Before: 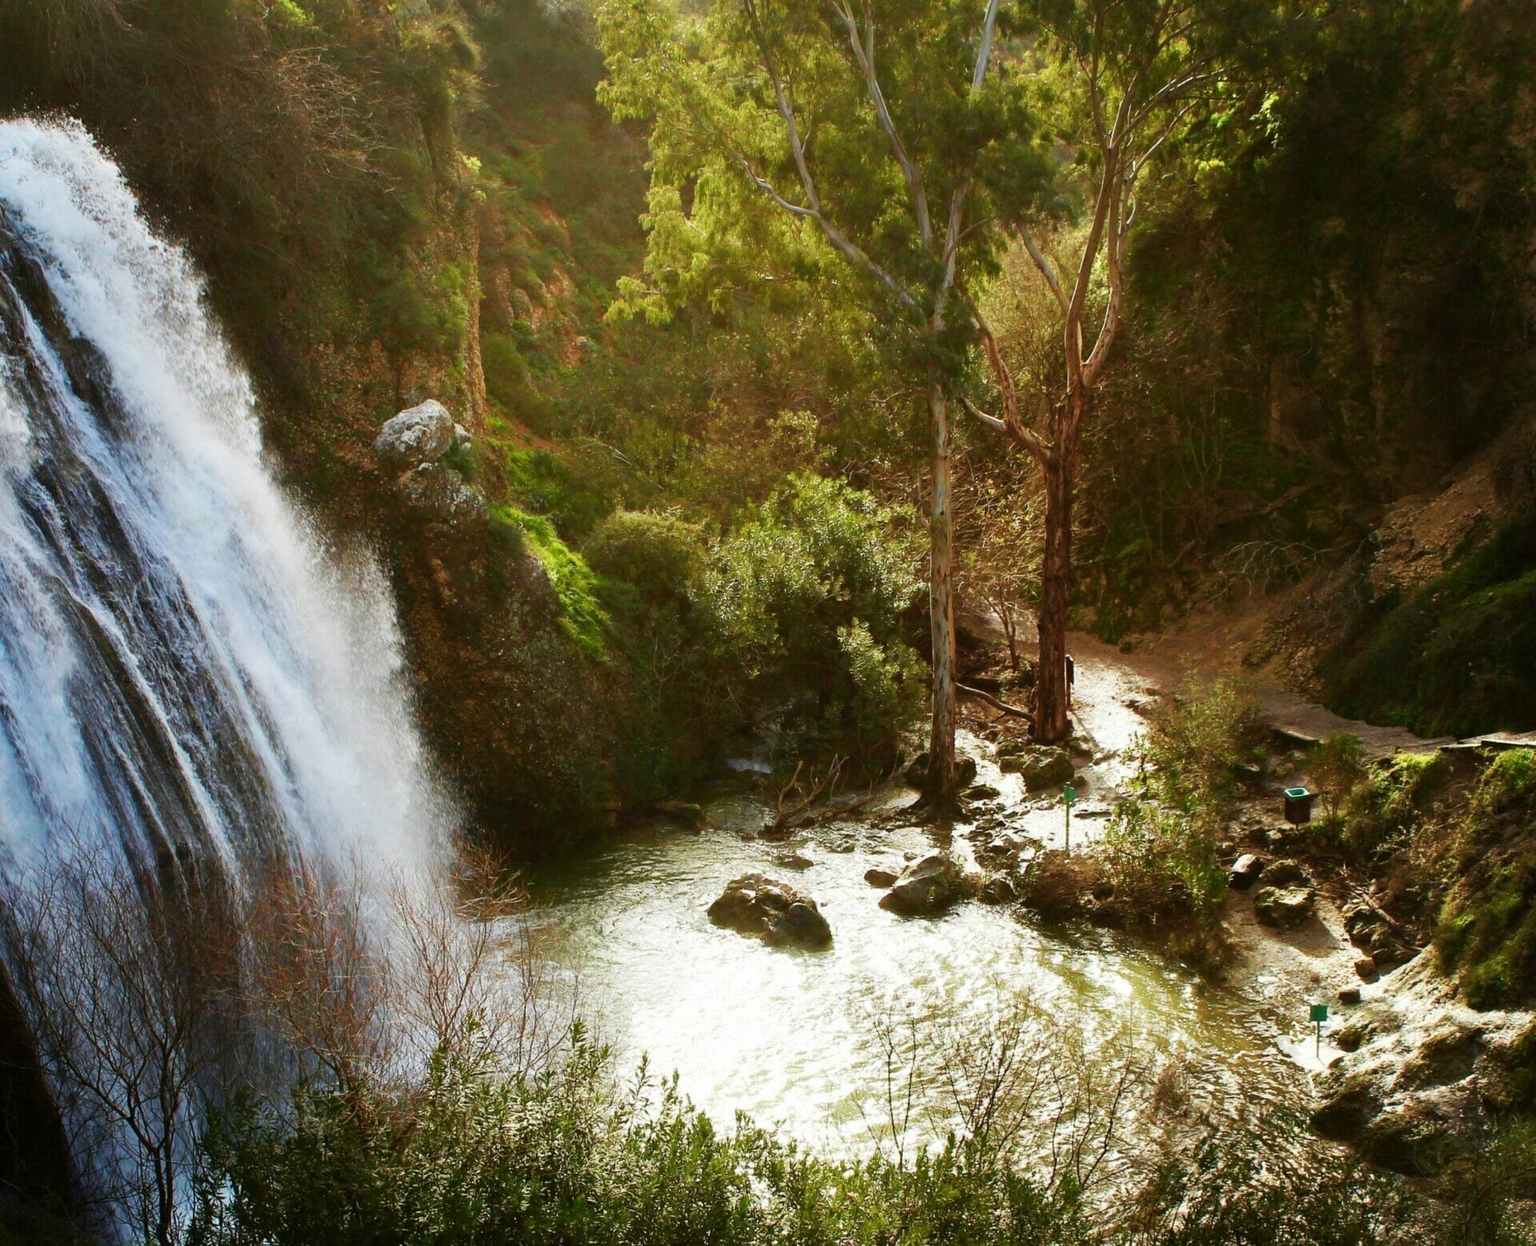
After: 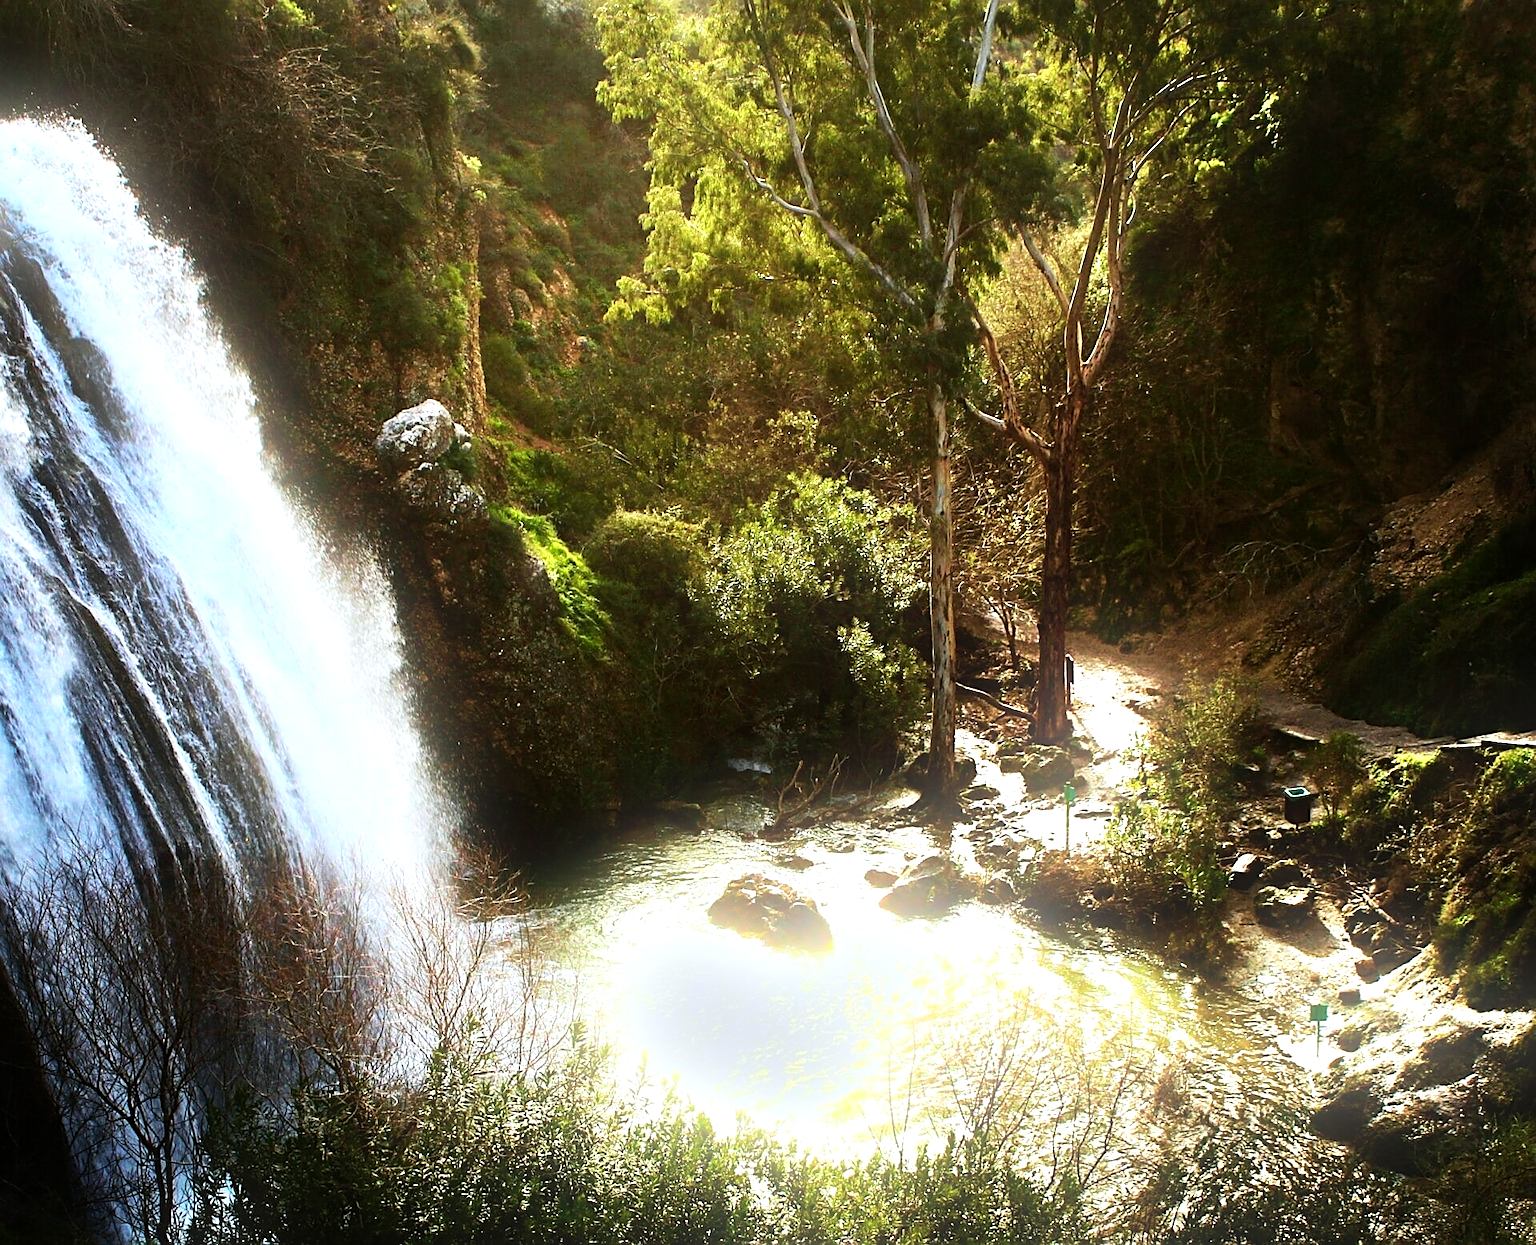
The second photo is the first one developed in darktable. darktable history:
sharpen: on, module defaults
bloom: size 13.65%, threshold 98.39%, strength 4.82%
white balance: red 0.98, blue 1.034
tone equalizer: -8 EV -1.08 EV, -7 EV -1.01 EV, -6 EV -0.867 EV, -5 EV -0.578 EV, -3 EV 0.578 EV, -2 EV 0.867 EV, -1 EV 1.01 EV, +0 EV 1.08 EV, edges refinement/feathering 500, mask exposure compensation -1.57 EV, preserve details no
